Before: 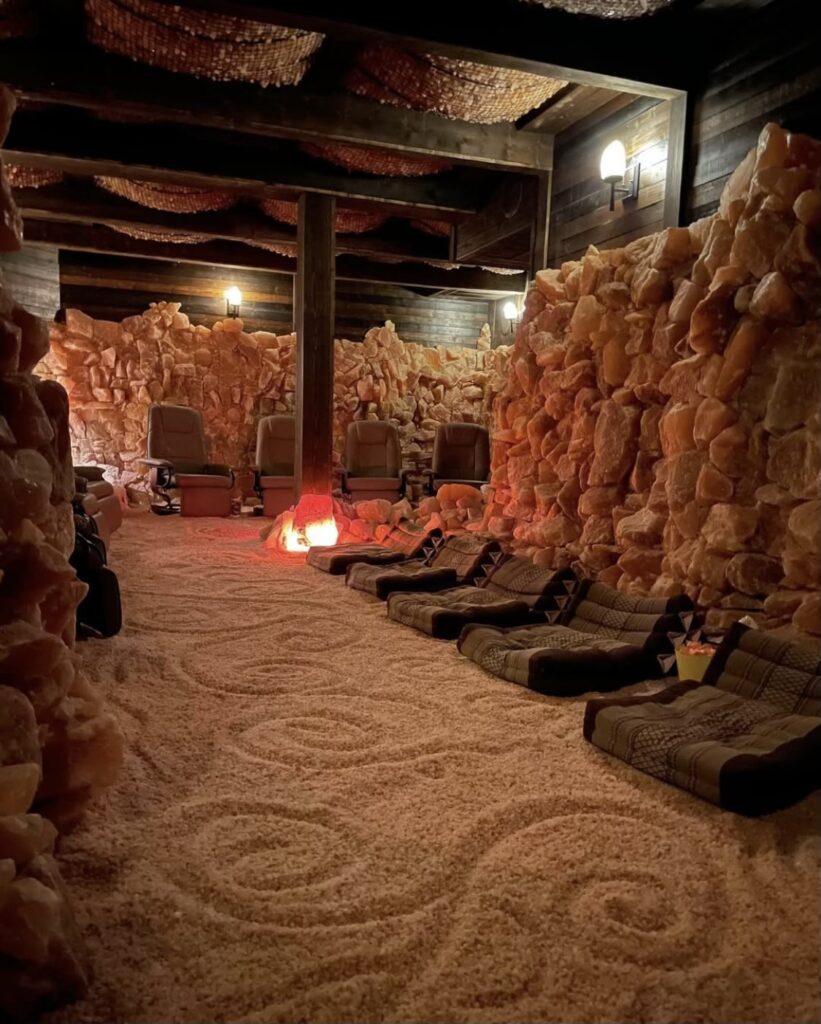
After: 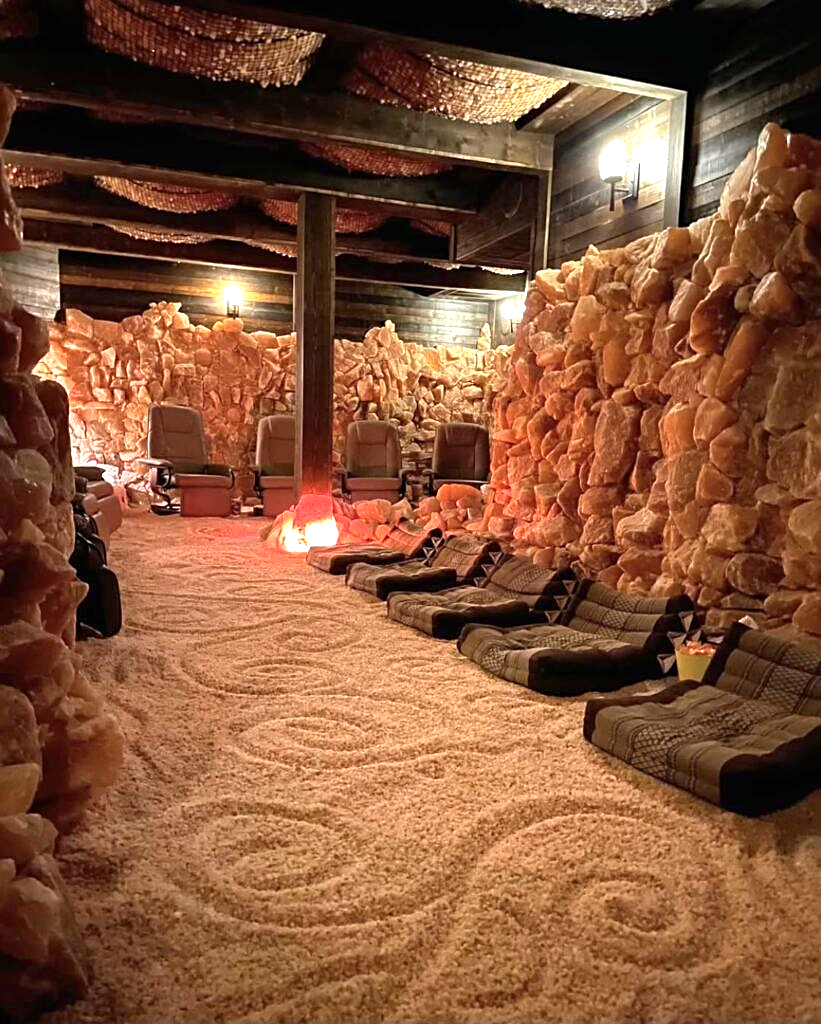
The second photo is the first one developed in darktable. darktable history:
exposure: black level correction 0, exposure 1.2 EV, compensate exposure bias true, compensate highlight preservation false
sharpen: on, module defaults
